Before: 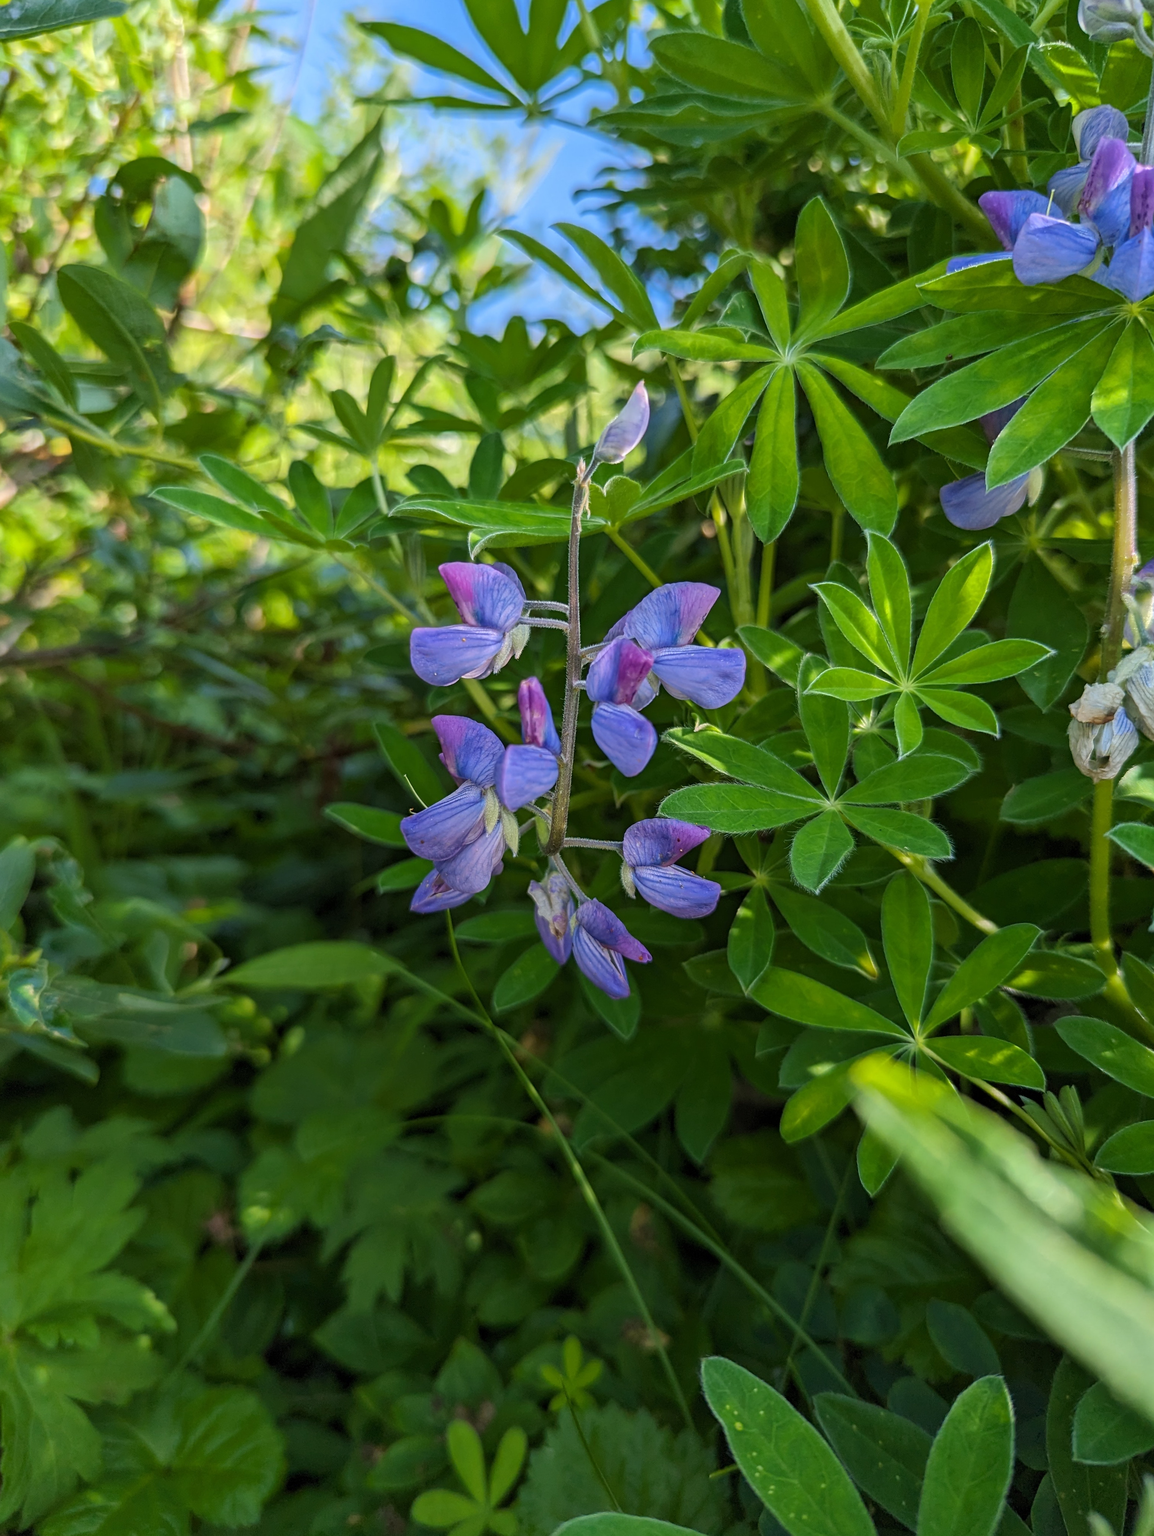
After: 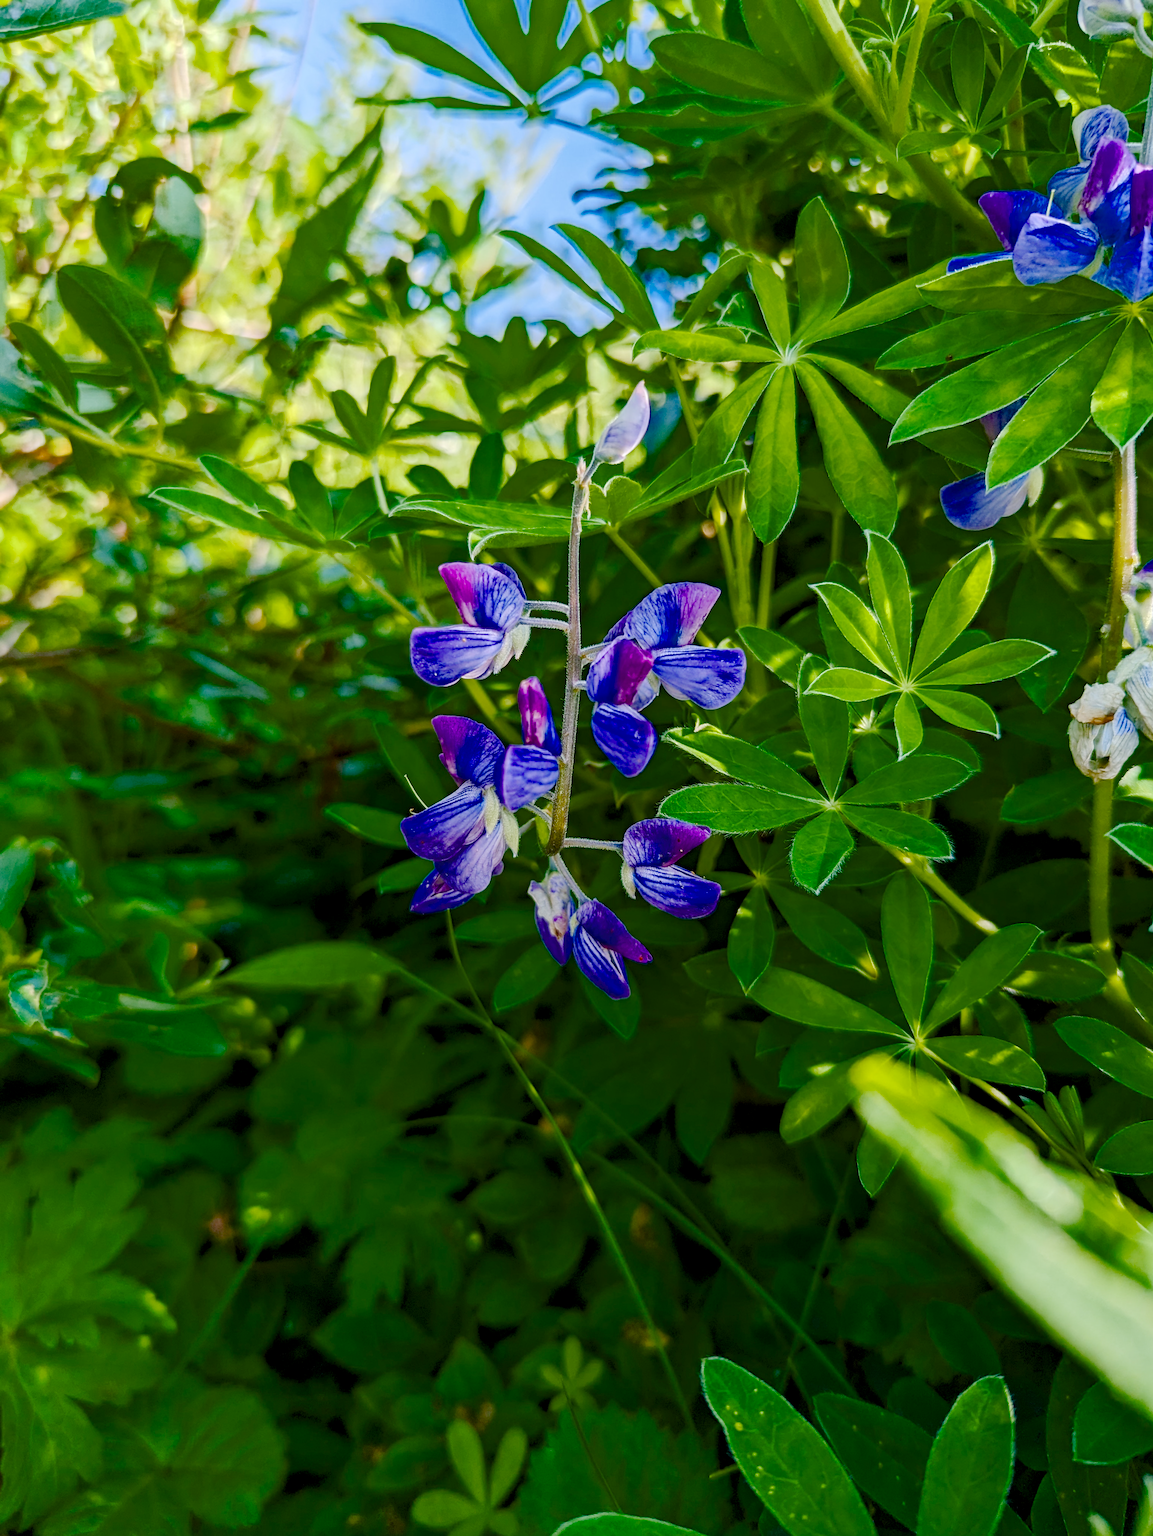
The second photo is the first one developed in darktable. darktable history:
color balance rgb: shadows lift › chroma 2.005%, shadows lift › hue 248.8°, global offset › luminance -0.513%, perceptual saturation grading › global saturation 45.688%, perceptual saturation grading › highlights -49.251%, perceptual saturation grading › shadows 29.481%, global vibrance 10.116%, saturation formula JzAzBz (2021)
base curve: curves: ch0 [(0, 0) (0.158, 0.273) (0.879, 0.895) (1, 1)], preserve colors none
